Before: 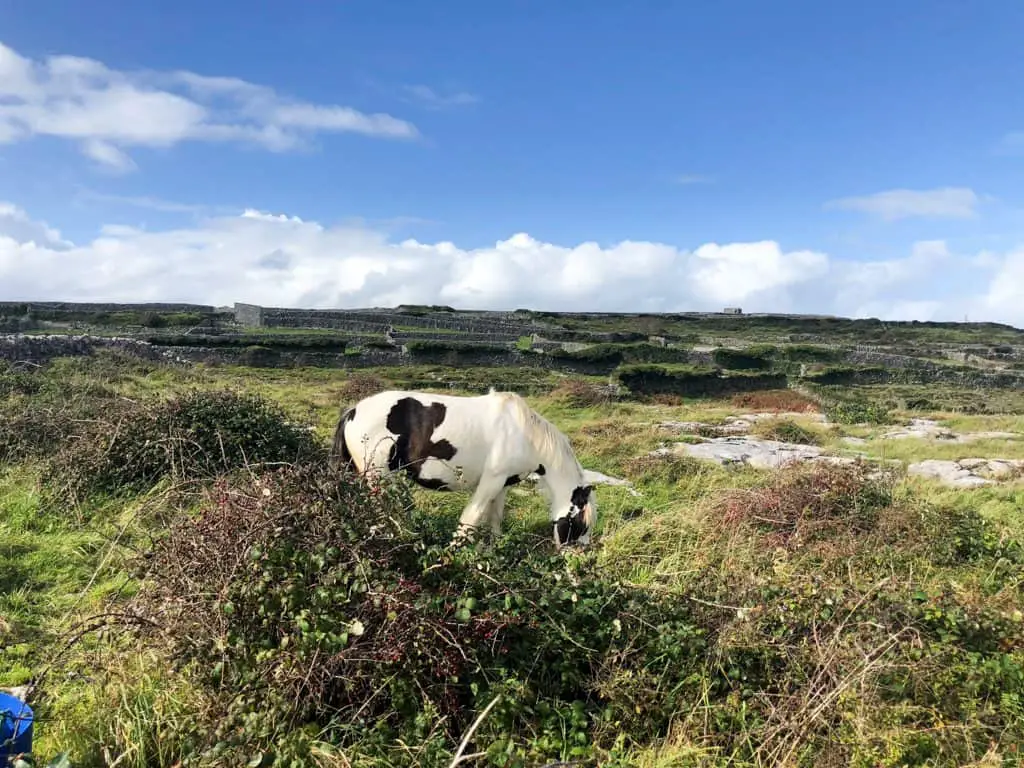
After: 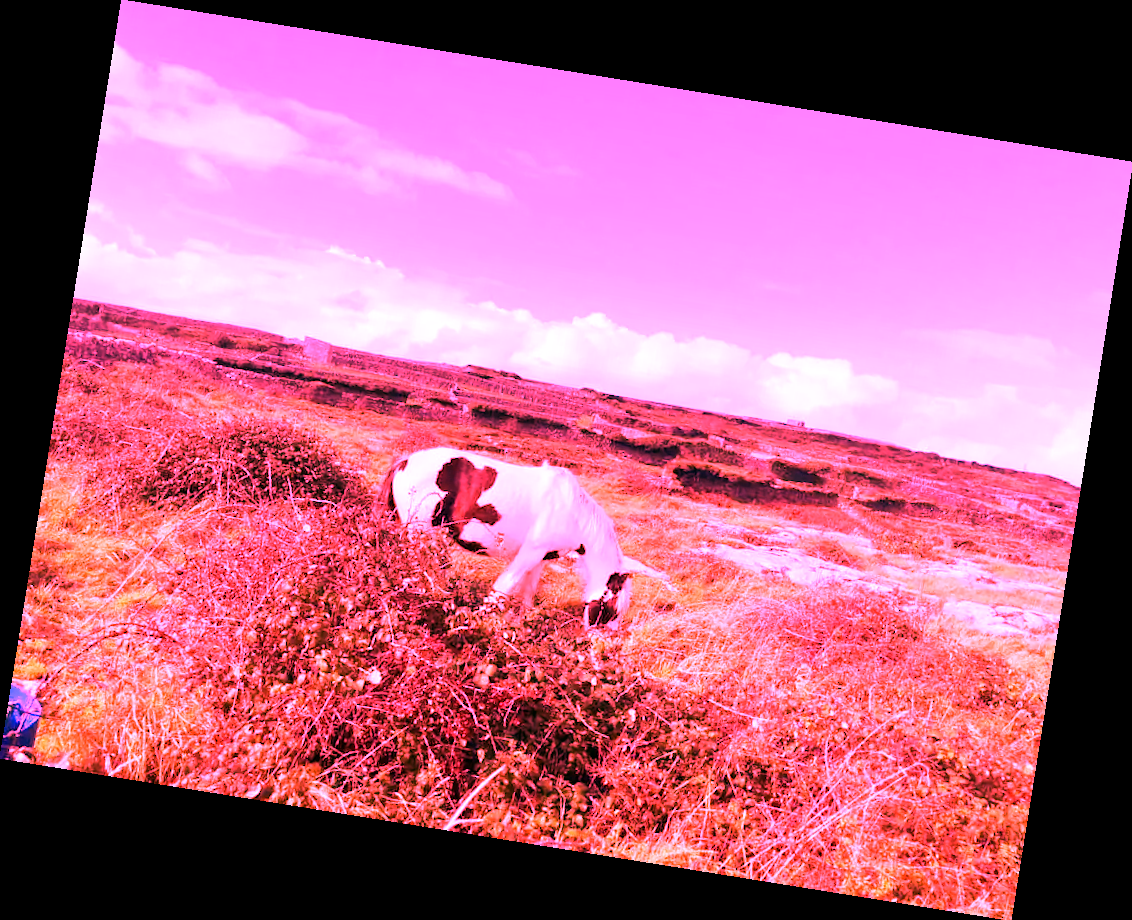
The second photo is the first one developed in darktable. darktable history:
white balance: red 4.26, blue 1.802
rotate and perspective: rotation 9.12°, automatic cropping off
